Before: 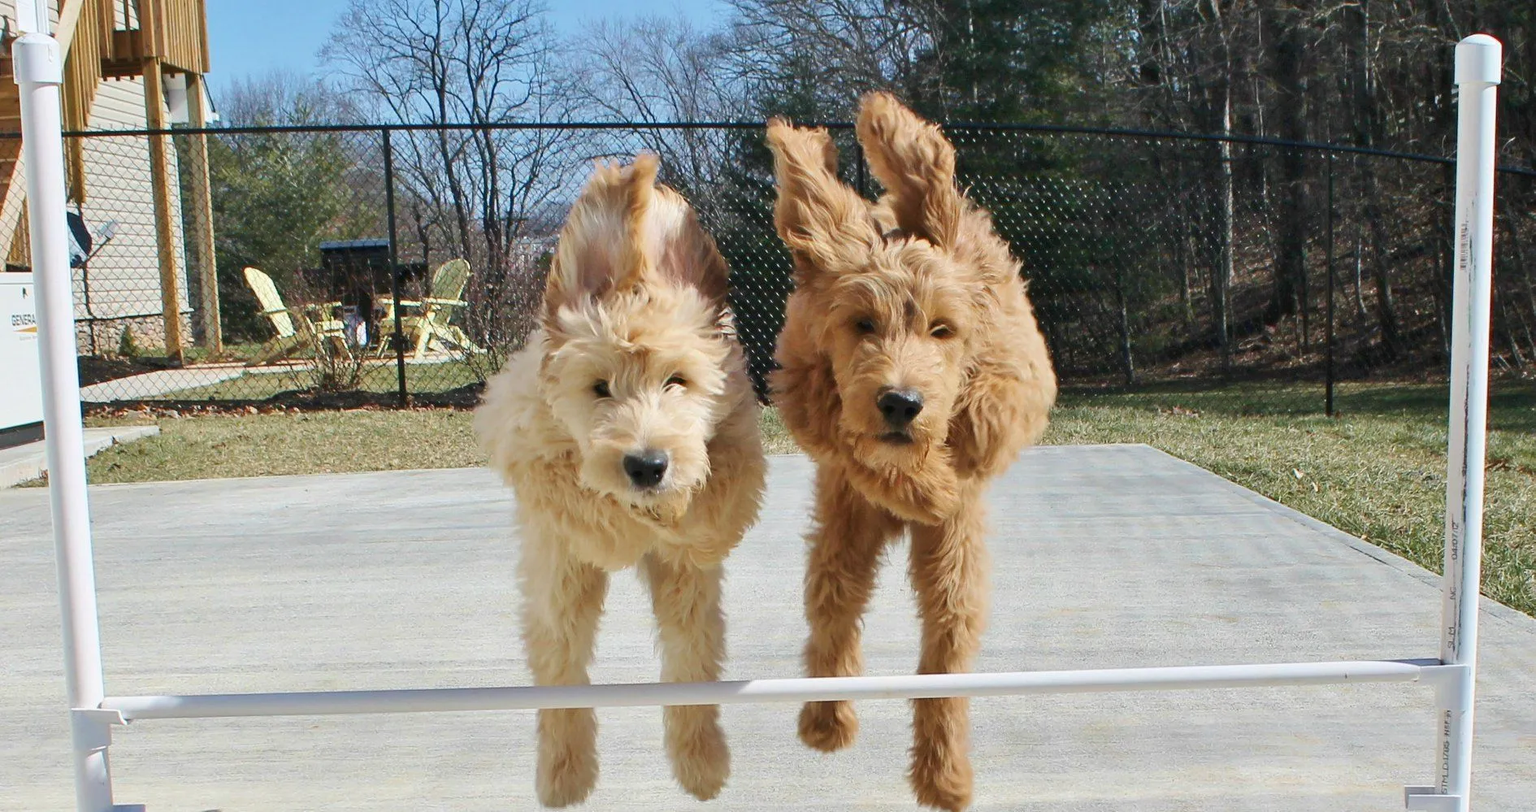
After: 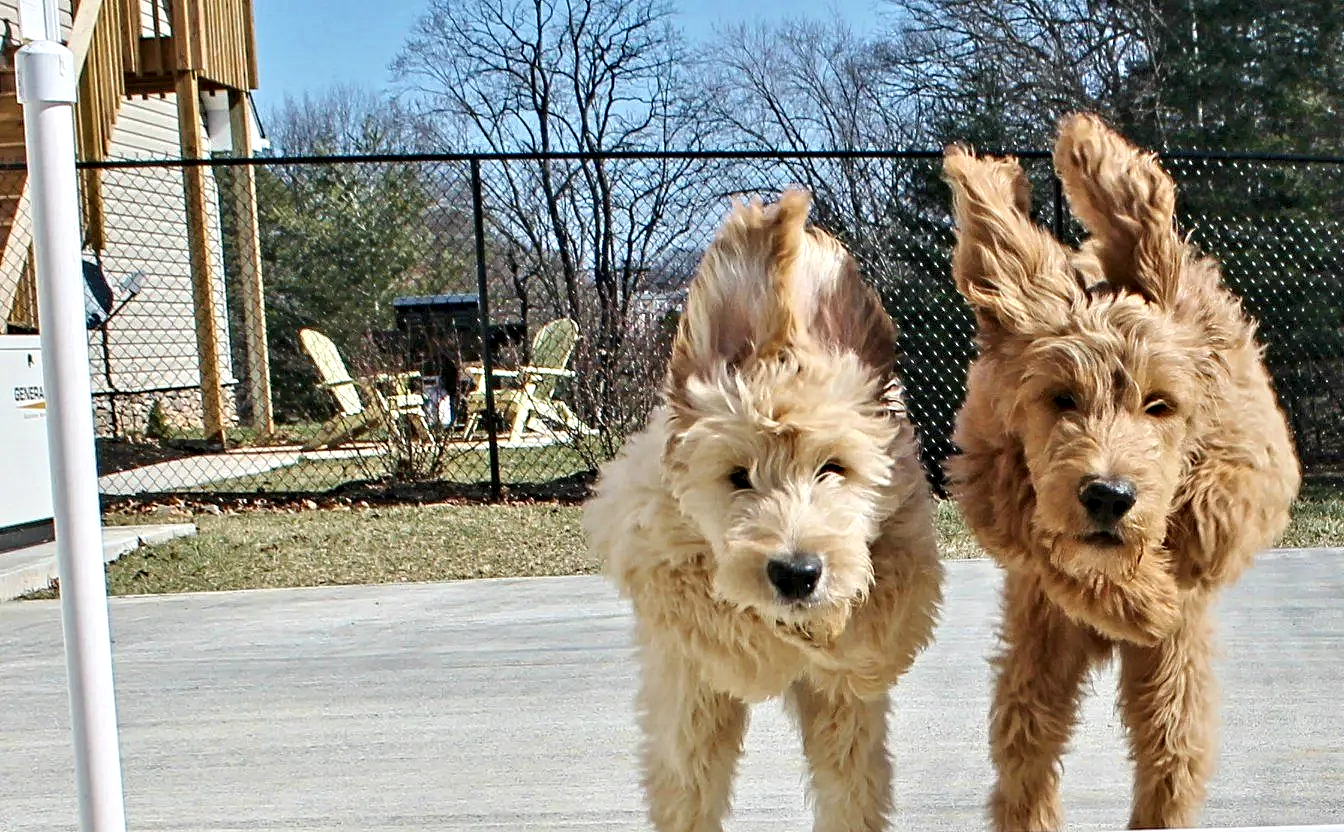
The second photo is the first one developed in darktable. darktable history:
crop: right 28.885%, bottom 16.626%
contrast equalizer: octaves 7, y [[0.5, 0.542, 0.583, 0.625, 0.667, 0.708], [0.5 ×6], [0.5 ×6], [0 ×6], [0 ×6]]
